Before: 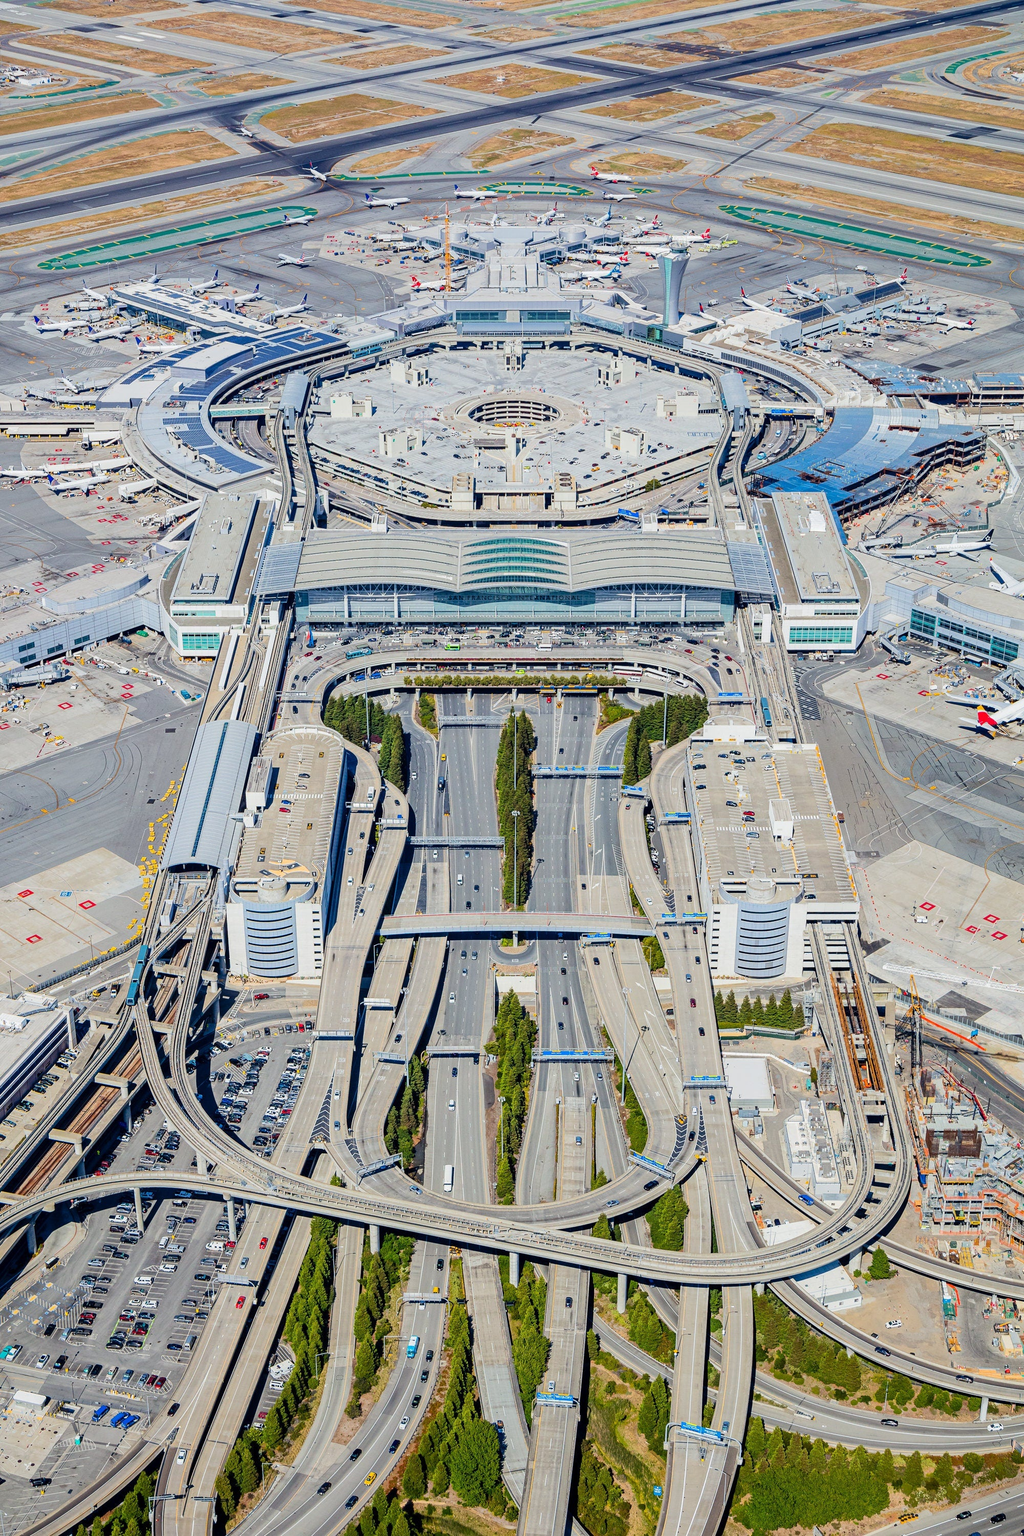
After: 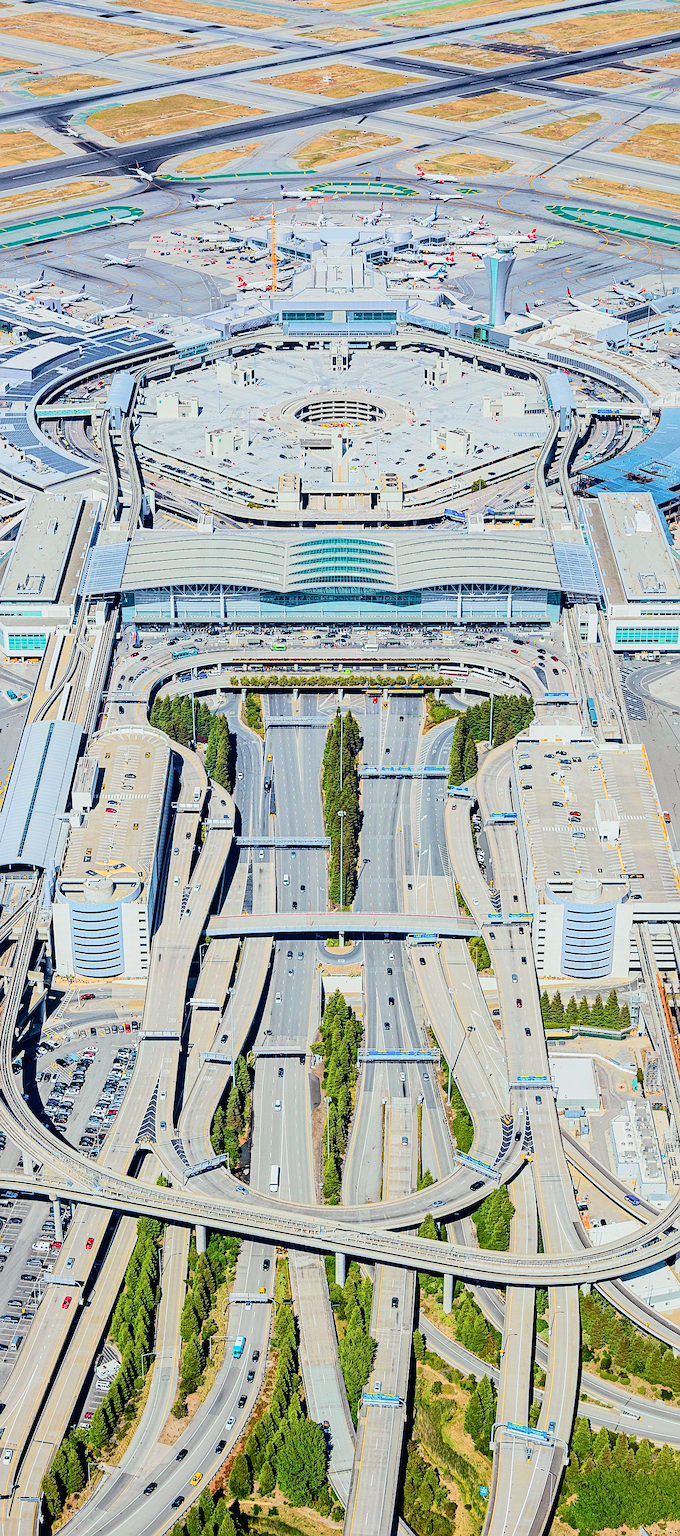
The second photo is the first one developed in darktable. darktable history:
tone curve: curves: ch0 [(0, 0.022) (0.114, 0.083) (0.281, 0.315) (0.447, 0.557) (0.588, 0.711) (0.786, 0.839) (0.999, 0.949)]; ch1 [(0, 0) (0.389, 0.352) (0.458, 0.433) (0.486, 0.474) (0.509, 0.505) (0.535, 0.53) (0.555, 0.557) (0.586, 0.622) (0.677, 0.724) (1, 1)]; ch2 [(0, 0) (0.369, 0.388) (0.449, 0.431) (0.501, 0.5) (0.528, 0.52) (0.561, 0.59) (0.697, 0.721) (1, 1)], color space Lab, independent channels, preserve colors none
sharpen: on, module defaults
crop: left 17.028%, right 16.465%
local contrast: highlights 102%, shadows 103%, detail 119%, midtone range 0.2
